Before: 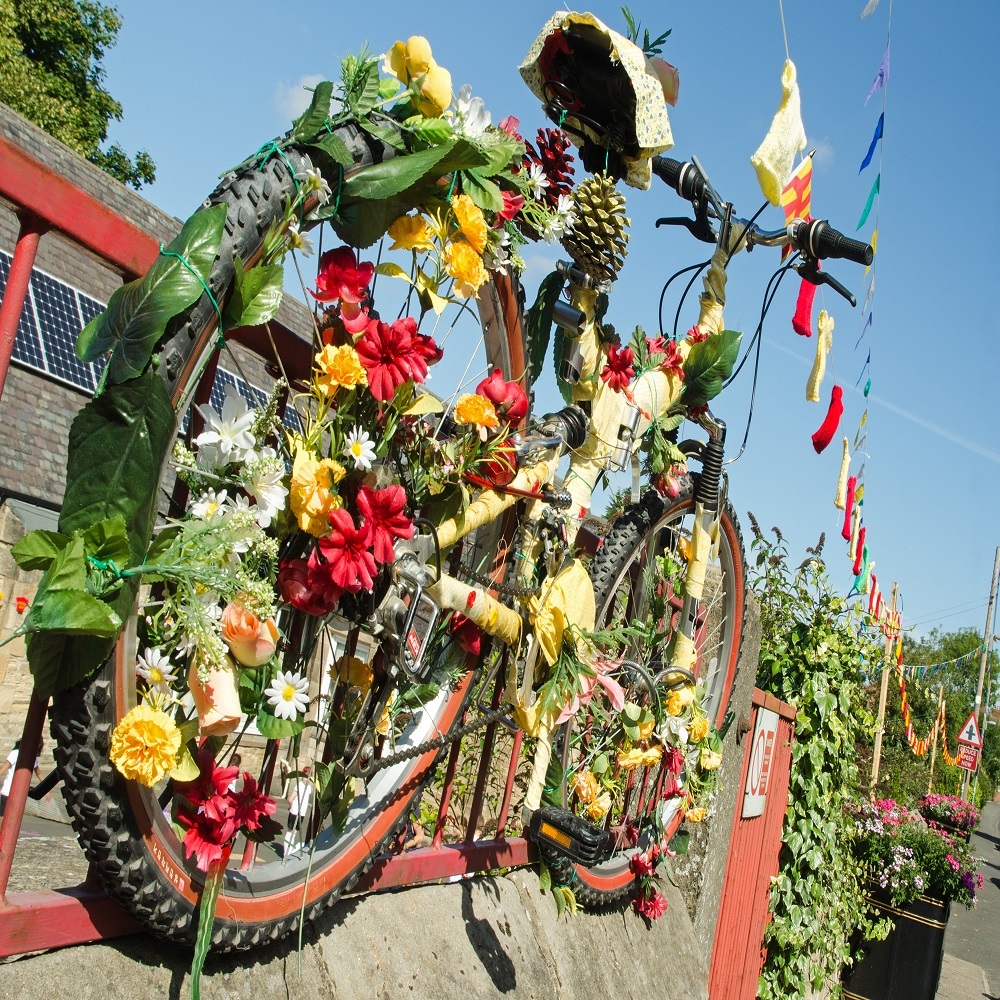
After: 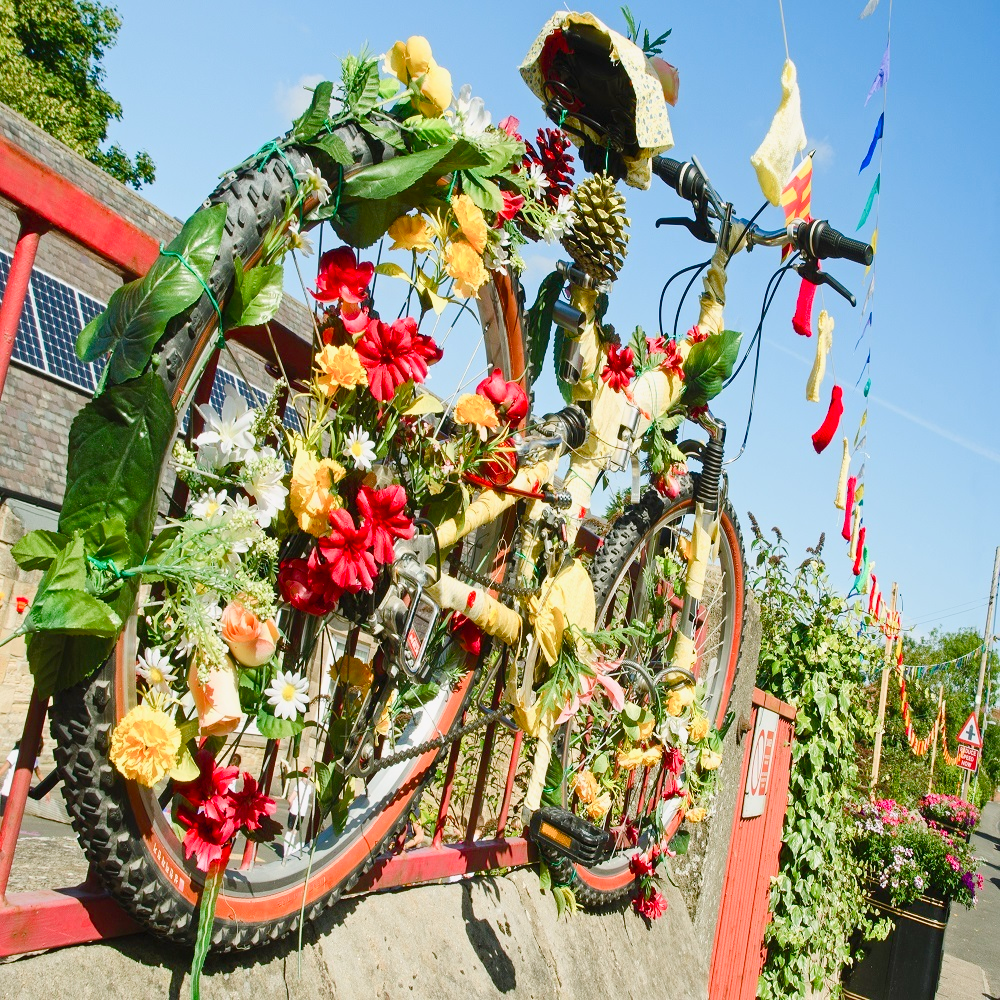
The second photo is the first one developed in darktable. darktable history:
color balance rgb: shadows lift › chroma 1%, shadows lift › hue 113°, highlights gain › chroma 0.2%, highlights gain › hue 333°, perceptual saturation grading › global saturation 20%, perceptual saturation grading › highlights -50%, perceptual saturation grading › shadows 25%, contrast -10%
contrast brightness saturation: contrast 0.2, brightness 0.16, saturation 0.22
